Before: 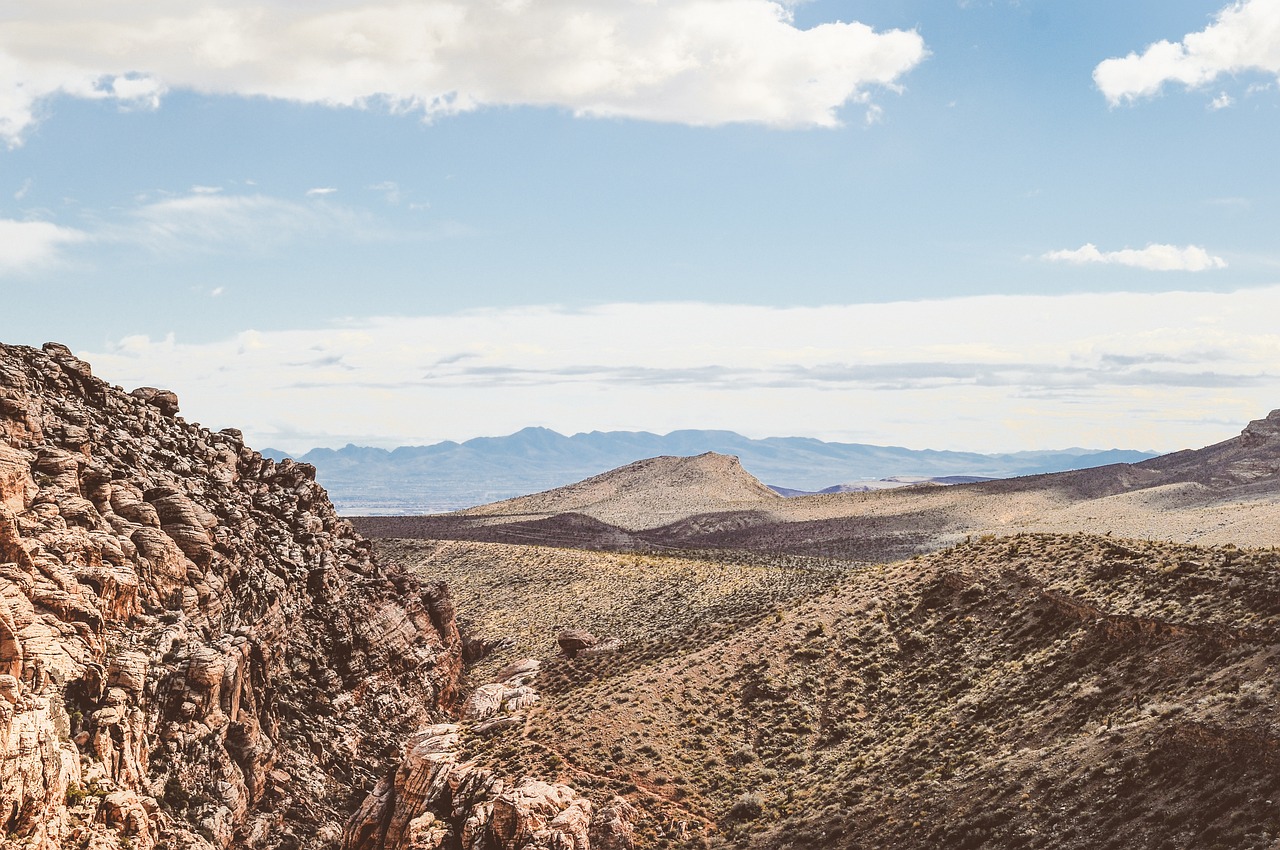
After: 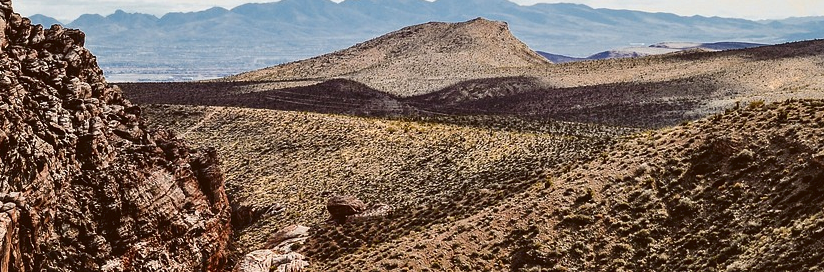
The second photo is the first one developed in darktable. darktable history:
contrast brightness saturation: contrast 0.13, brightness -0.24, saturation 0.14
crop: left 18.091%, top 51.13%, right 17.525%, bottom 16.85%
